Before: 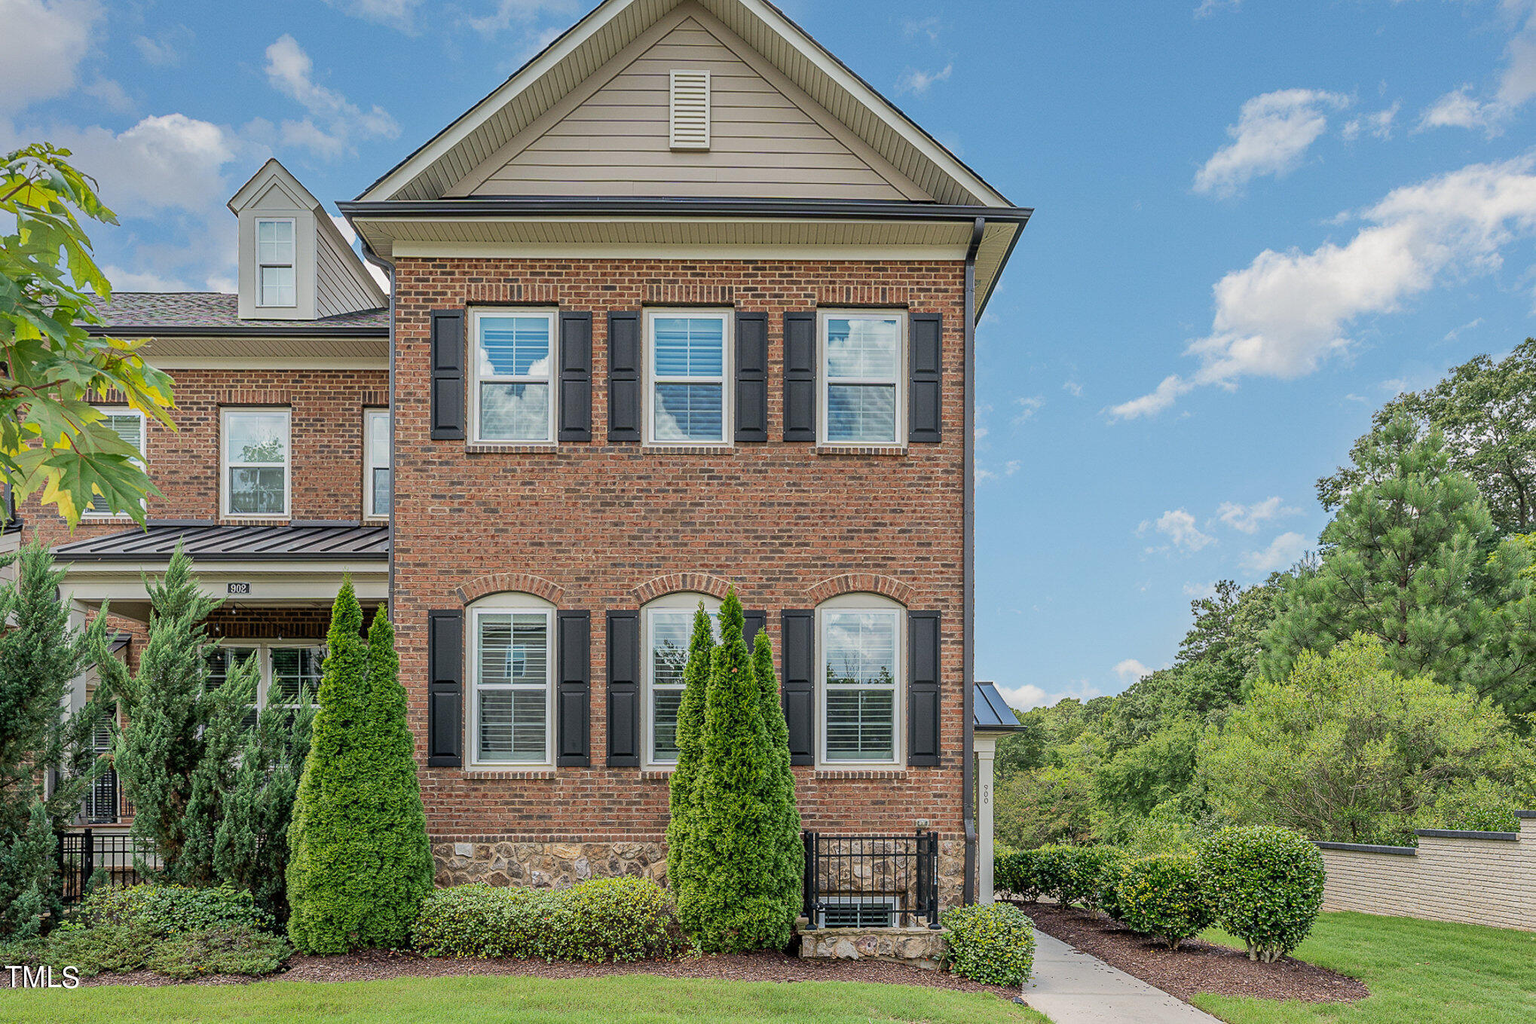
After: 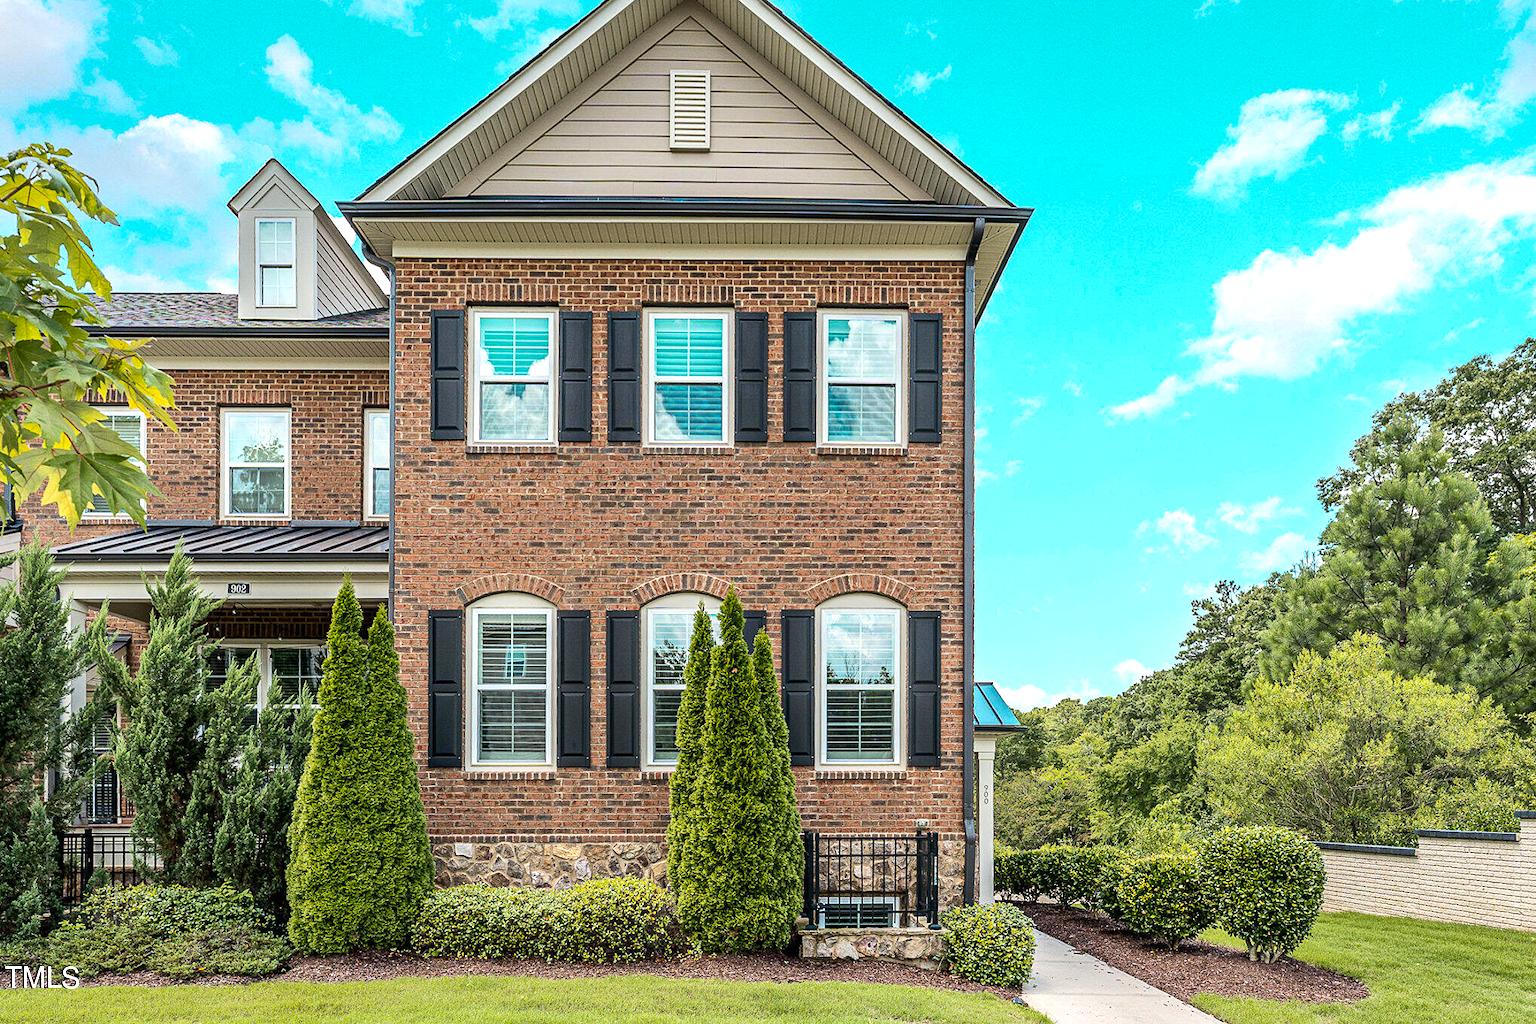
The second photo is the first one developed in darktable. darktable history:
tone equalizer: -8 EV -0.743 EV, -7 EV -0.69 EV, -6 EV -0.593 EV, -5 EV -0.375 EV, -3 EV 0.403 EV, -2 EV 0.6 EV, -1 EV 0.7 EV, +0 EV 0.732 EV, edges refinement/feathering 500, mask exposure compensation -1.57 EV, preserve details no
color zones: curves: ch0 [(0.254, 0.492) (0.724, 0.62)]; ch1 [(0.25, 0.528) (0.719, 0.796)]; ch2 [(0, 0.472) (0.25, 0.5) (0.73, 0.184)]
